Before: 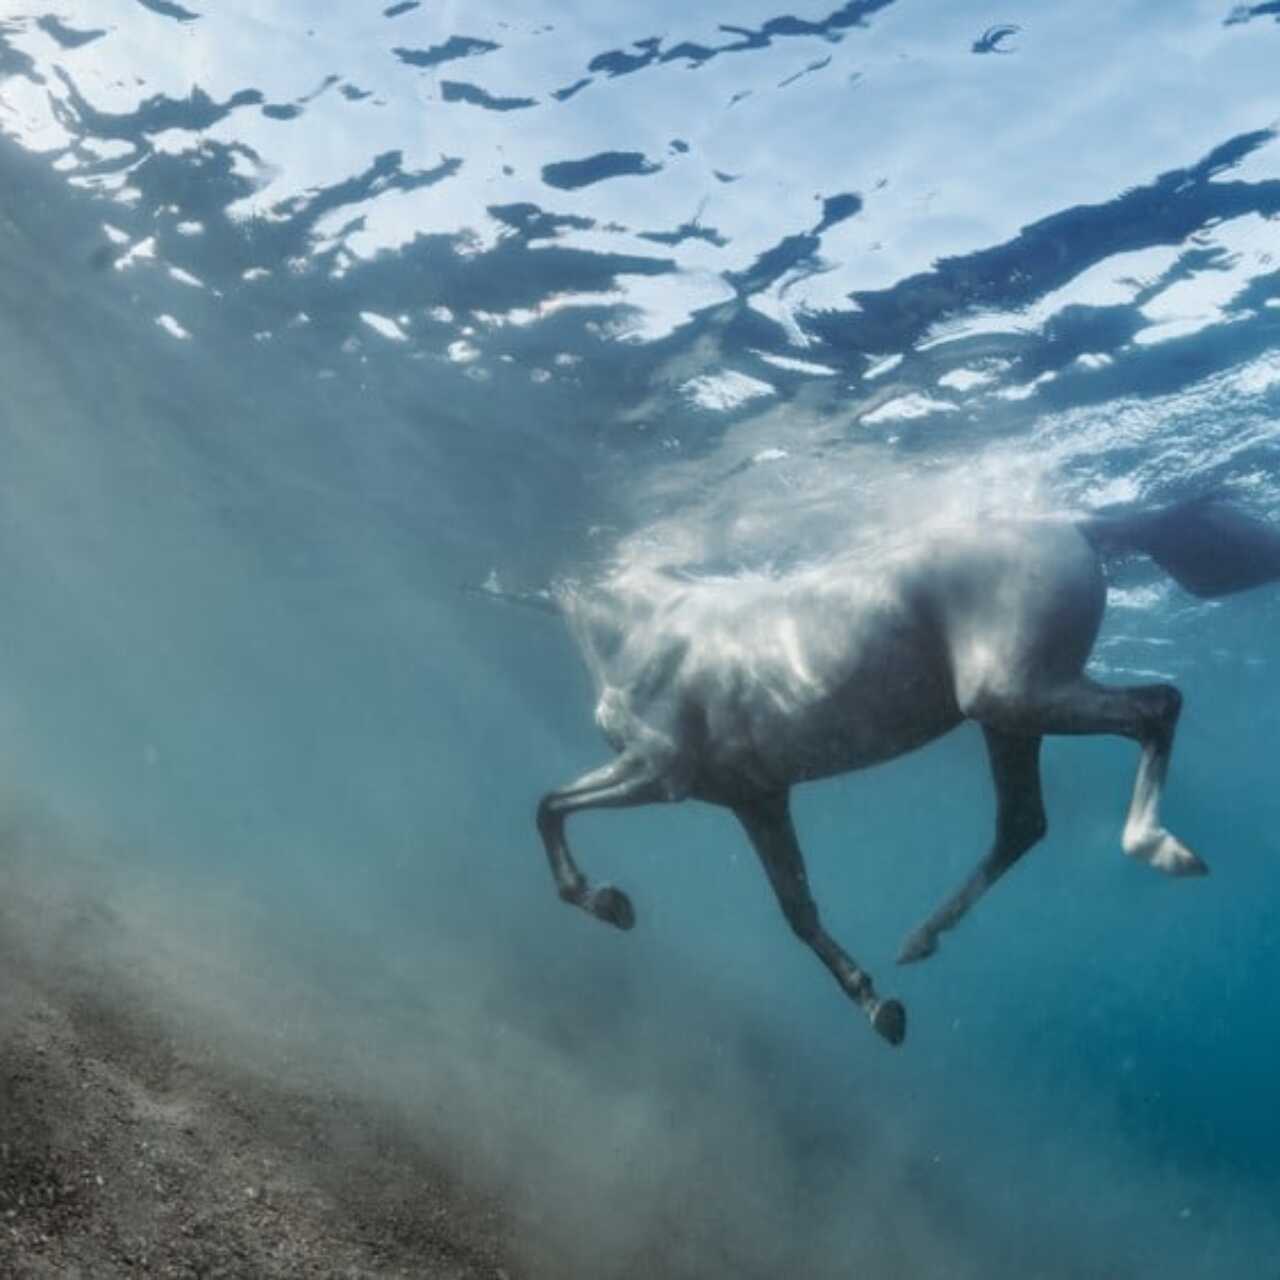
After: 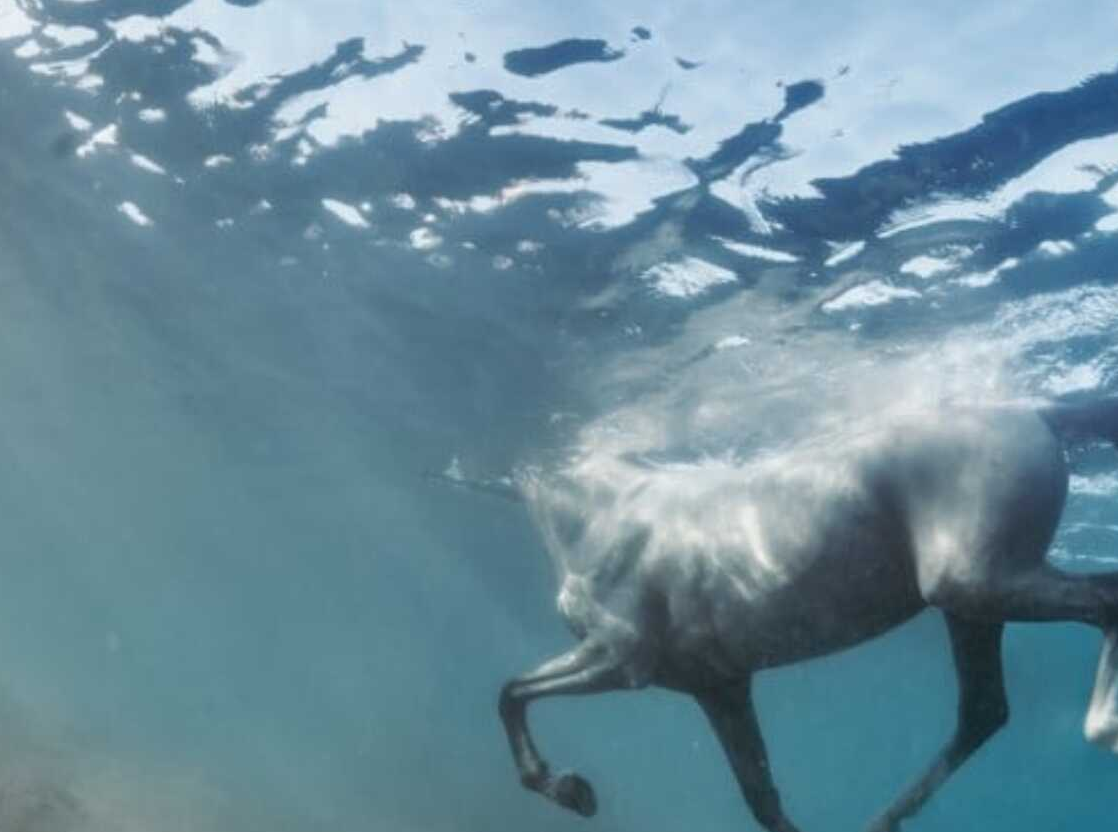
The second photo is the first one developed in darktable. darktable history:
crop: left 3.012%, top 8.853%, right 9.628%, bottom 26.086%
